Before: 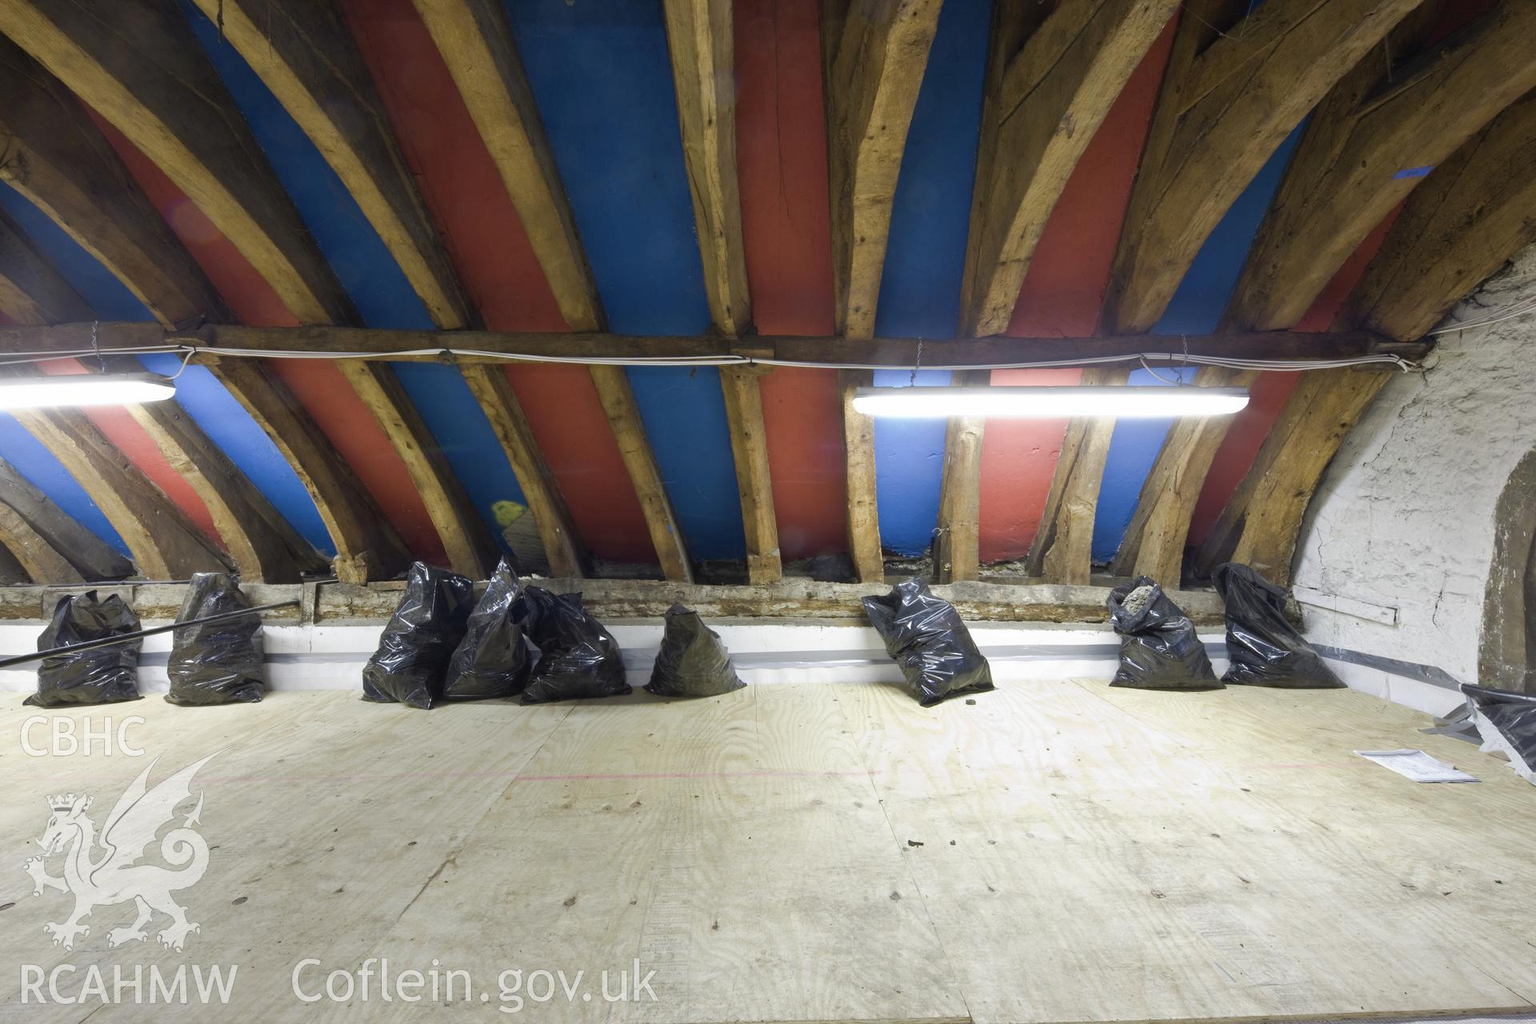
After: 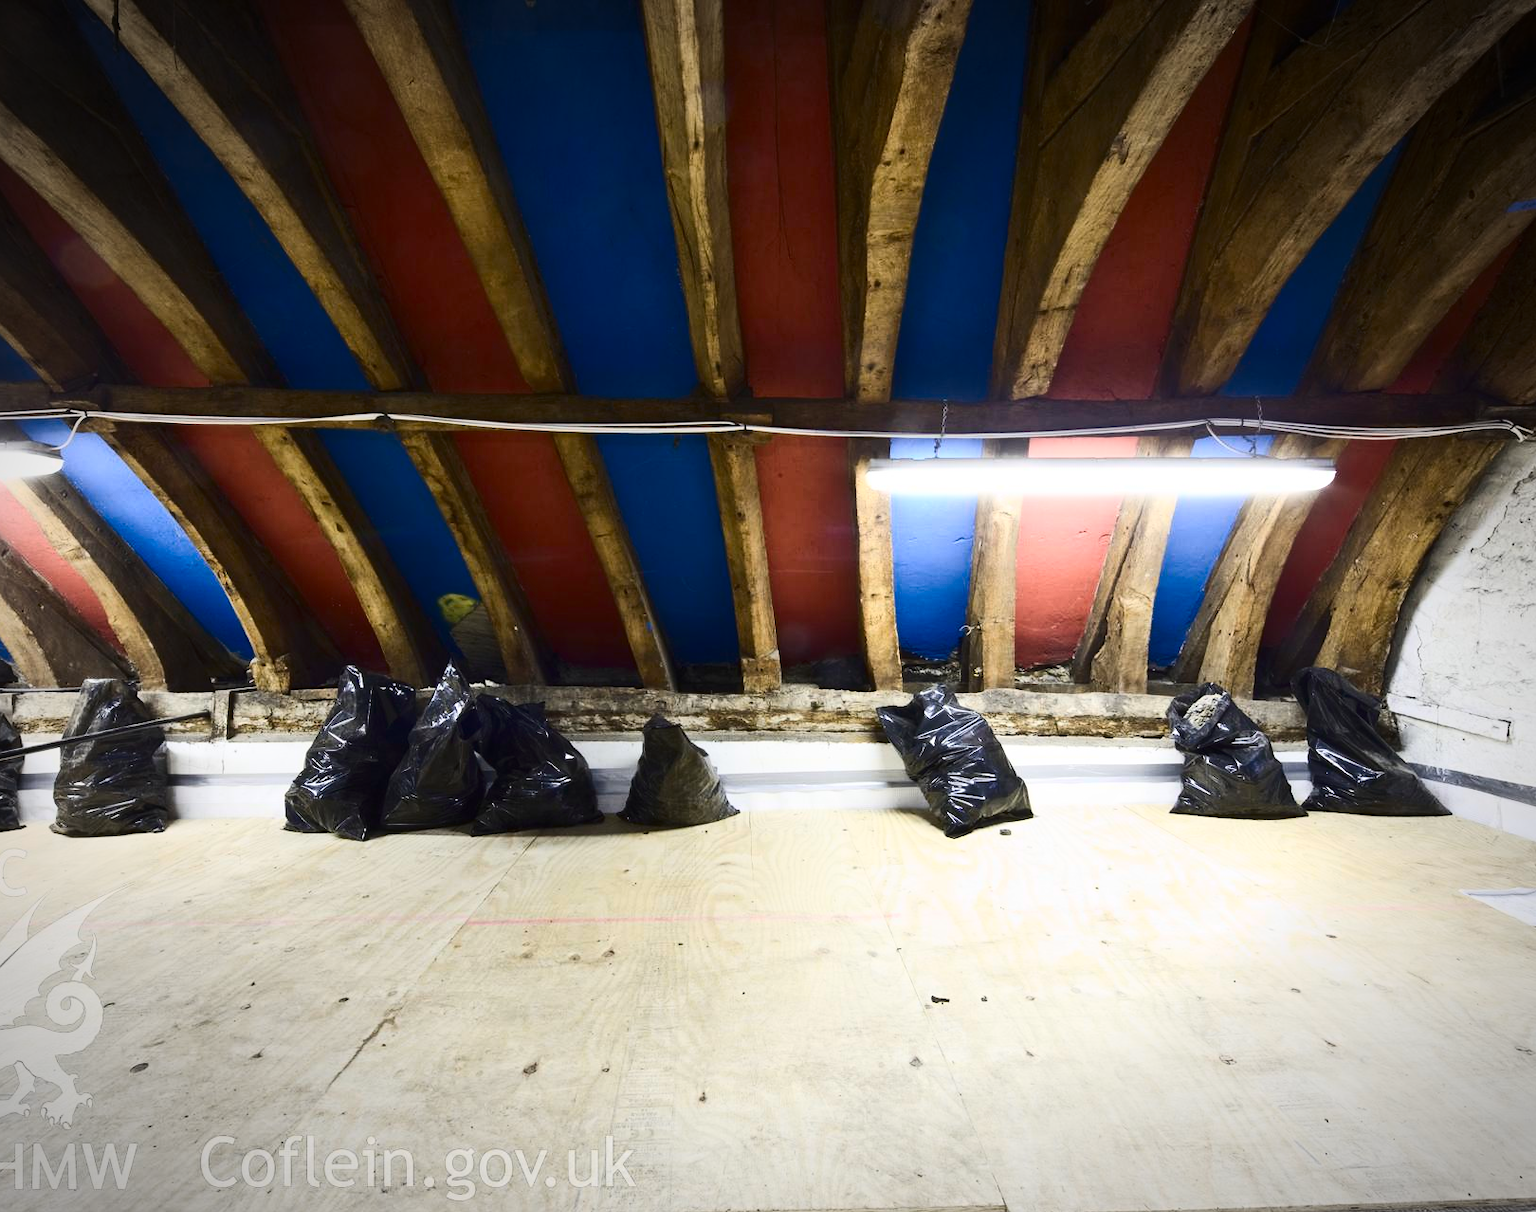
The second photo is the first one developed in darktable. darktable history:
contrast brightness saturation: contrast 0.397, brightness 0.043, saturation 0.246
crop: left 7.982%, right 7.473%
vignetting: automatic ratio true
